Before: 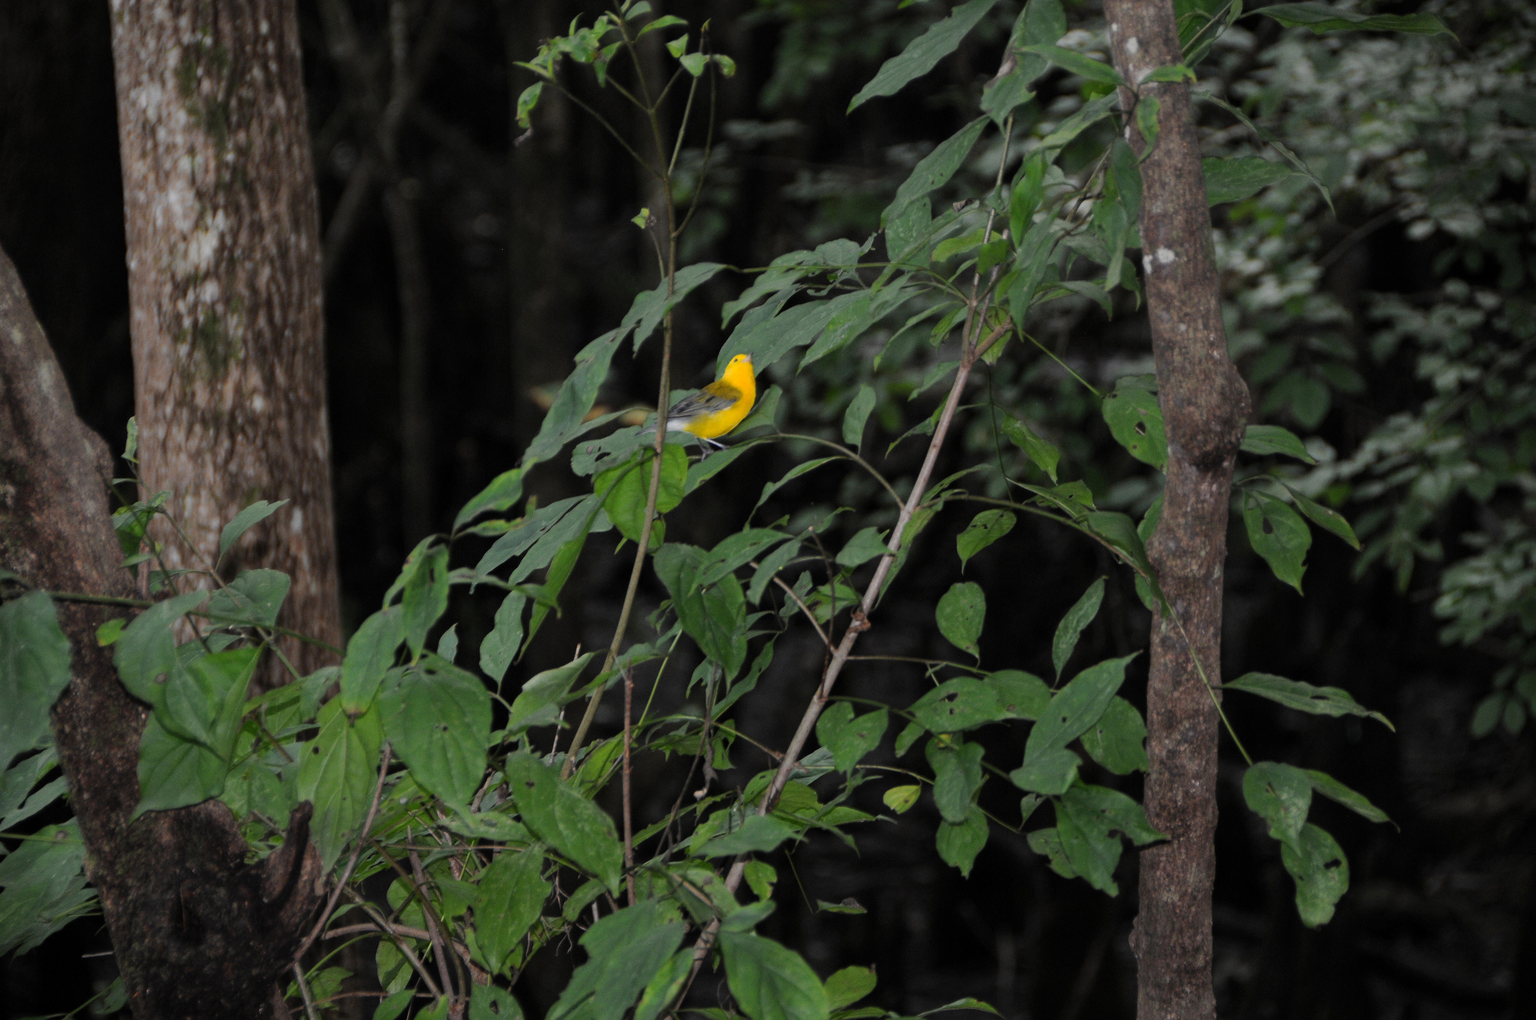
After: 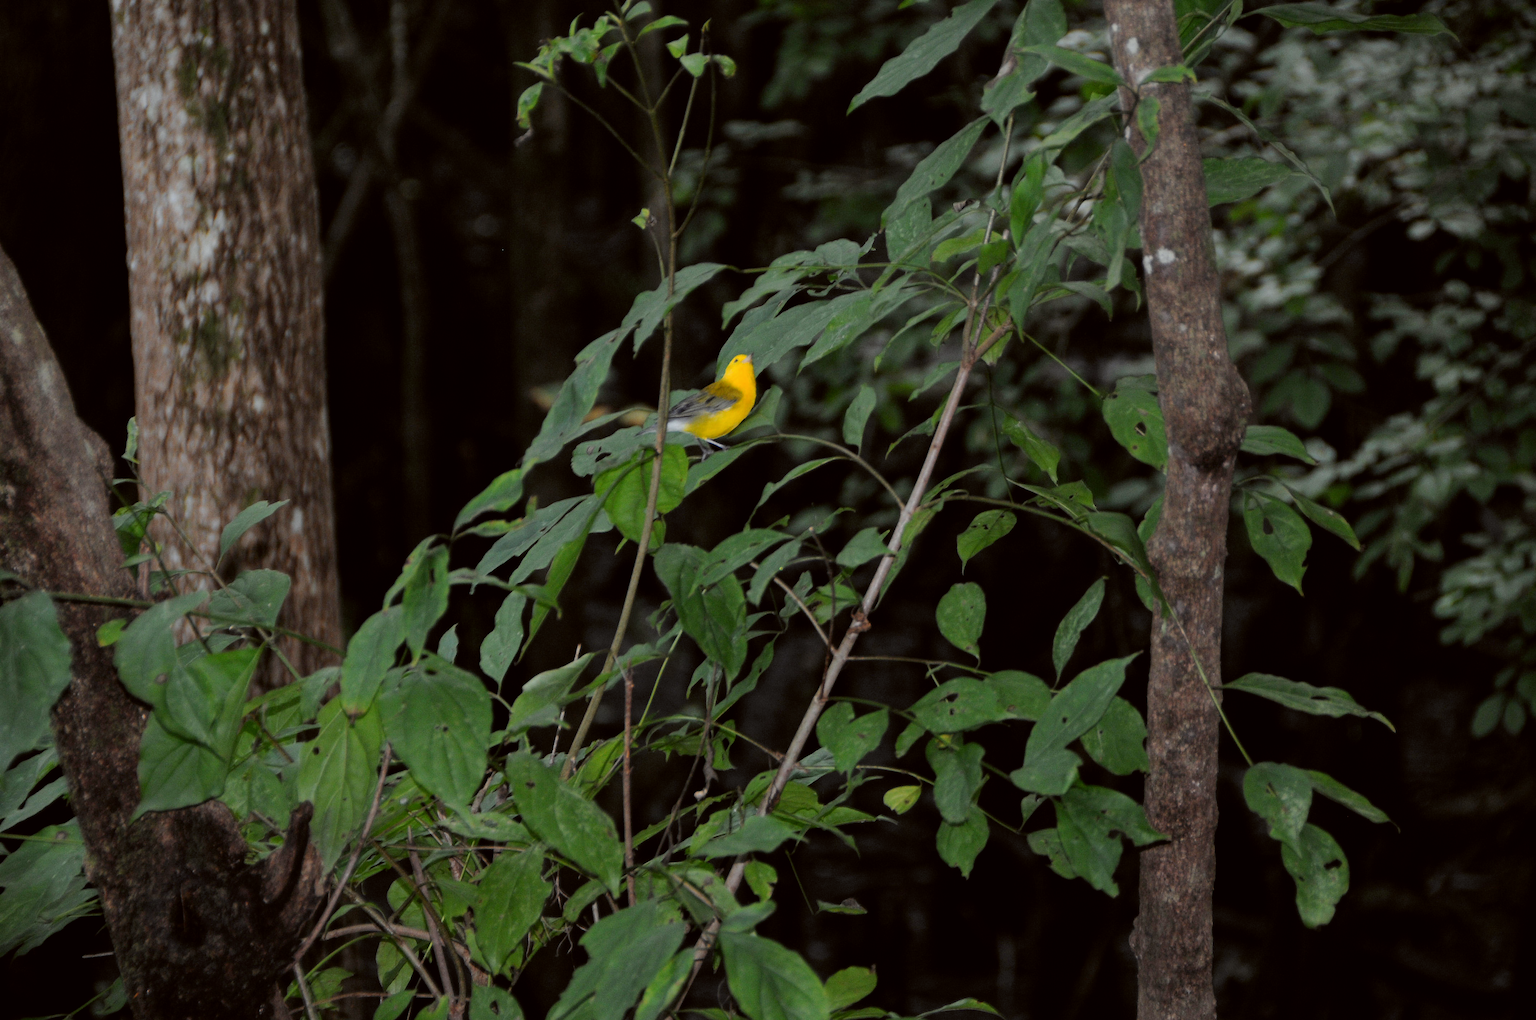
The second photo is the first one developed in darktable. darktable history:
color correction: highlights a* -2.93, highlights b* -2.8, shadows a* 2.08, shadows b* 2.9
tone equalizer: smoothing diameter 2.14%, edges refinement/feathering 19.55, mask exposure compensation -1.57 EV, filter diffusion 5
